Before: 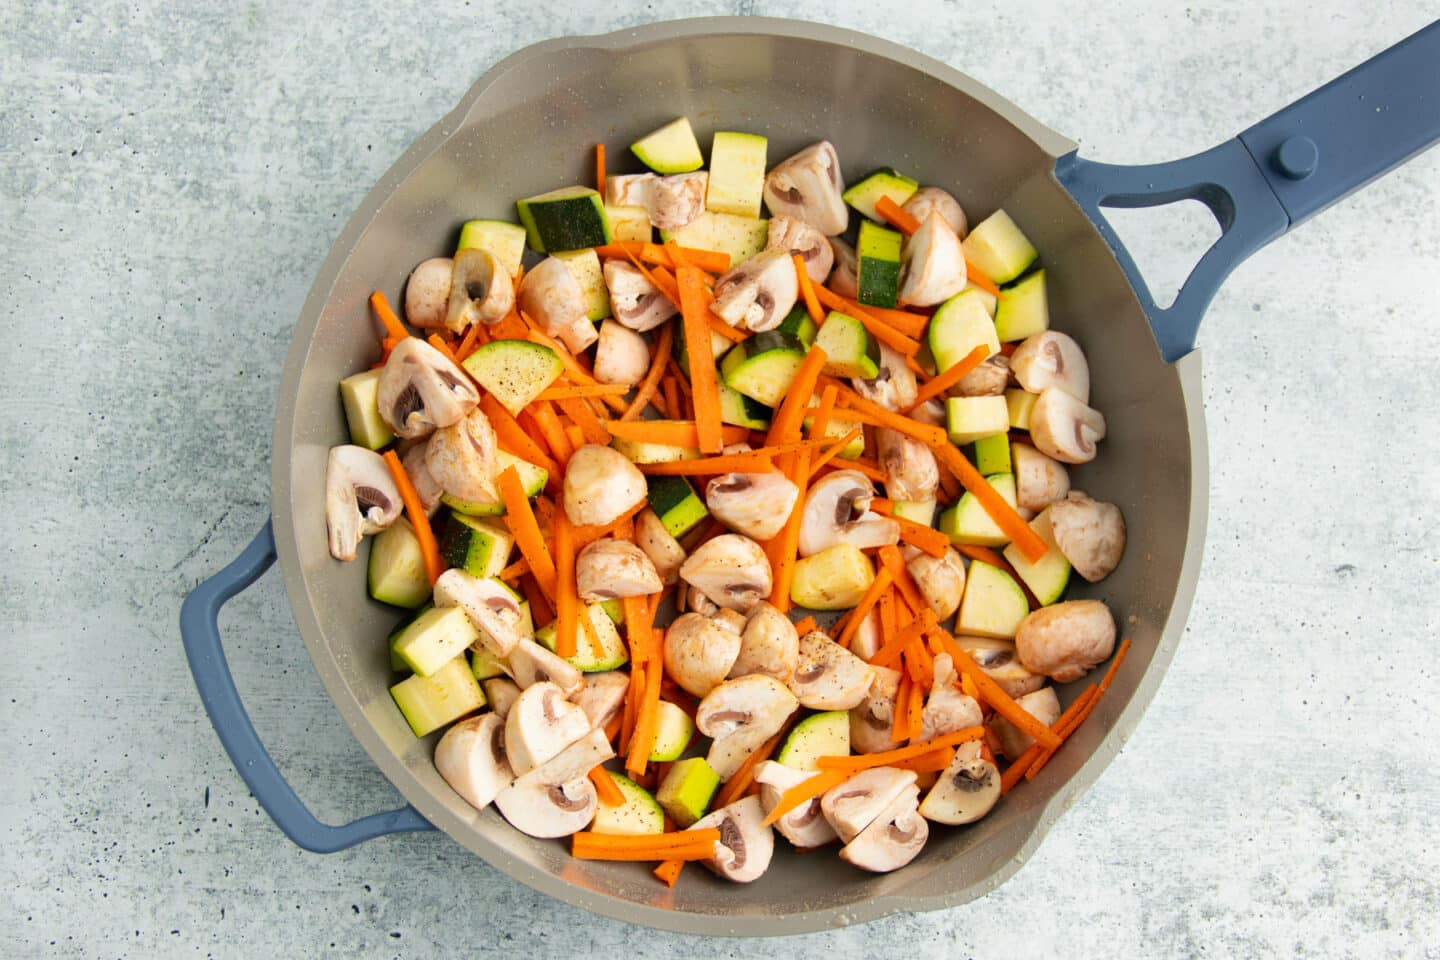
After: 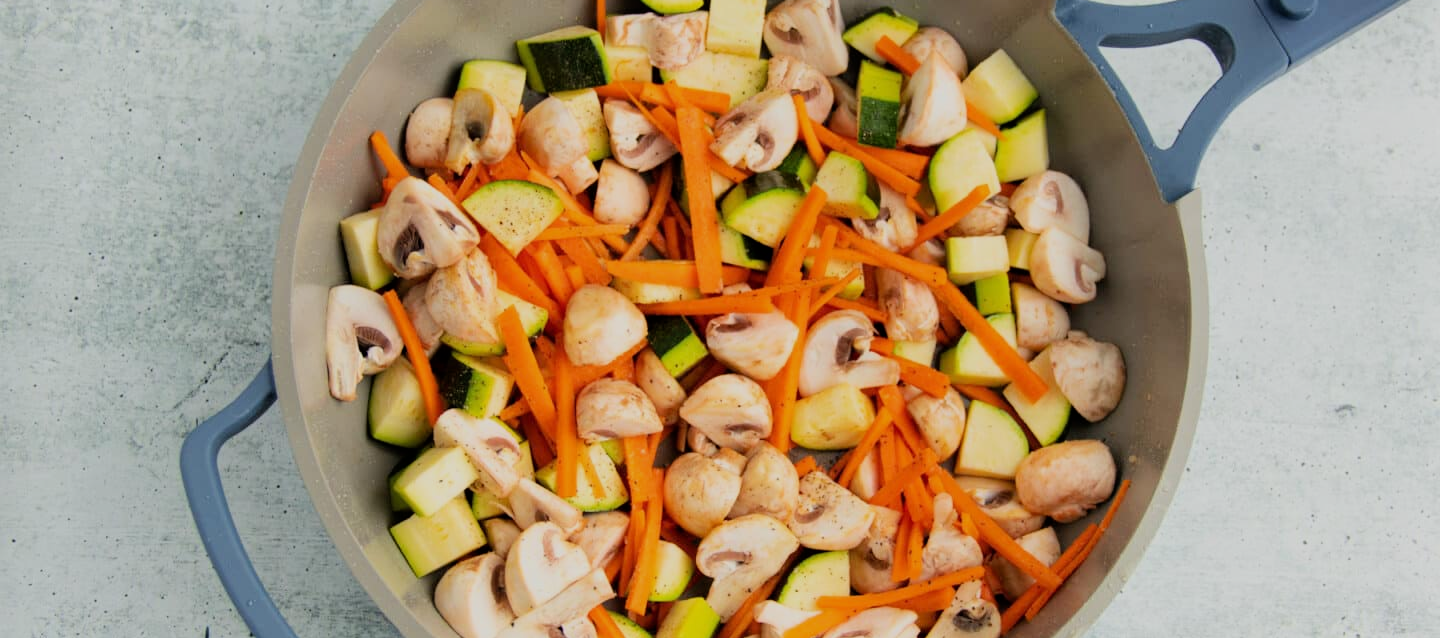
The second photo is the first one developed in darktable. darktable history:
rotate and perspective: automatic cropping off
crop: top 16.727%, bottom 16.727%
filmic rgb: black relative exposure -7.82 EV, white relative exposure 4.29 EV, hardness 3.86, color science v6 (2022)
